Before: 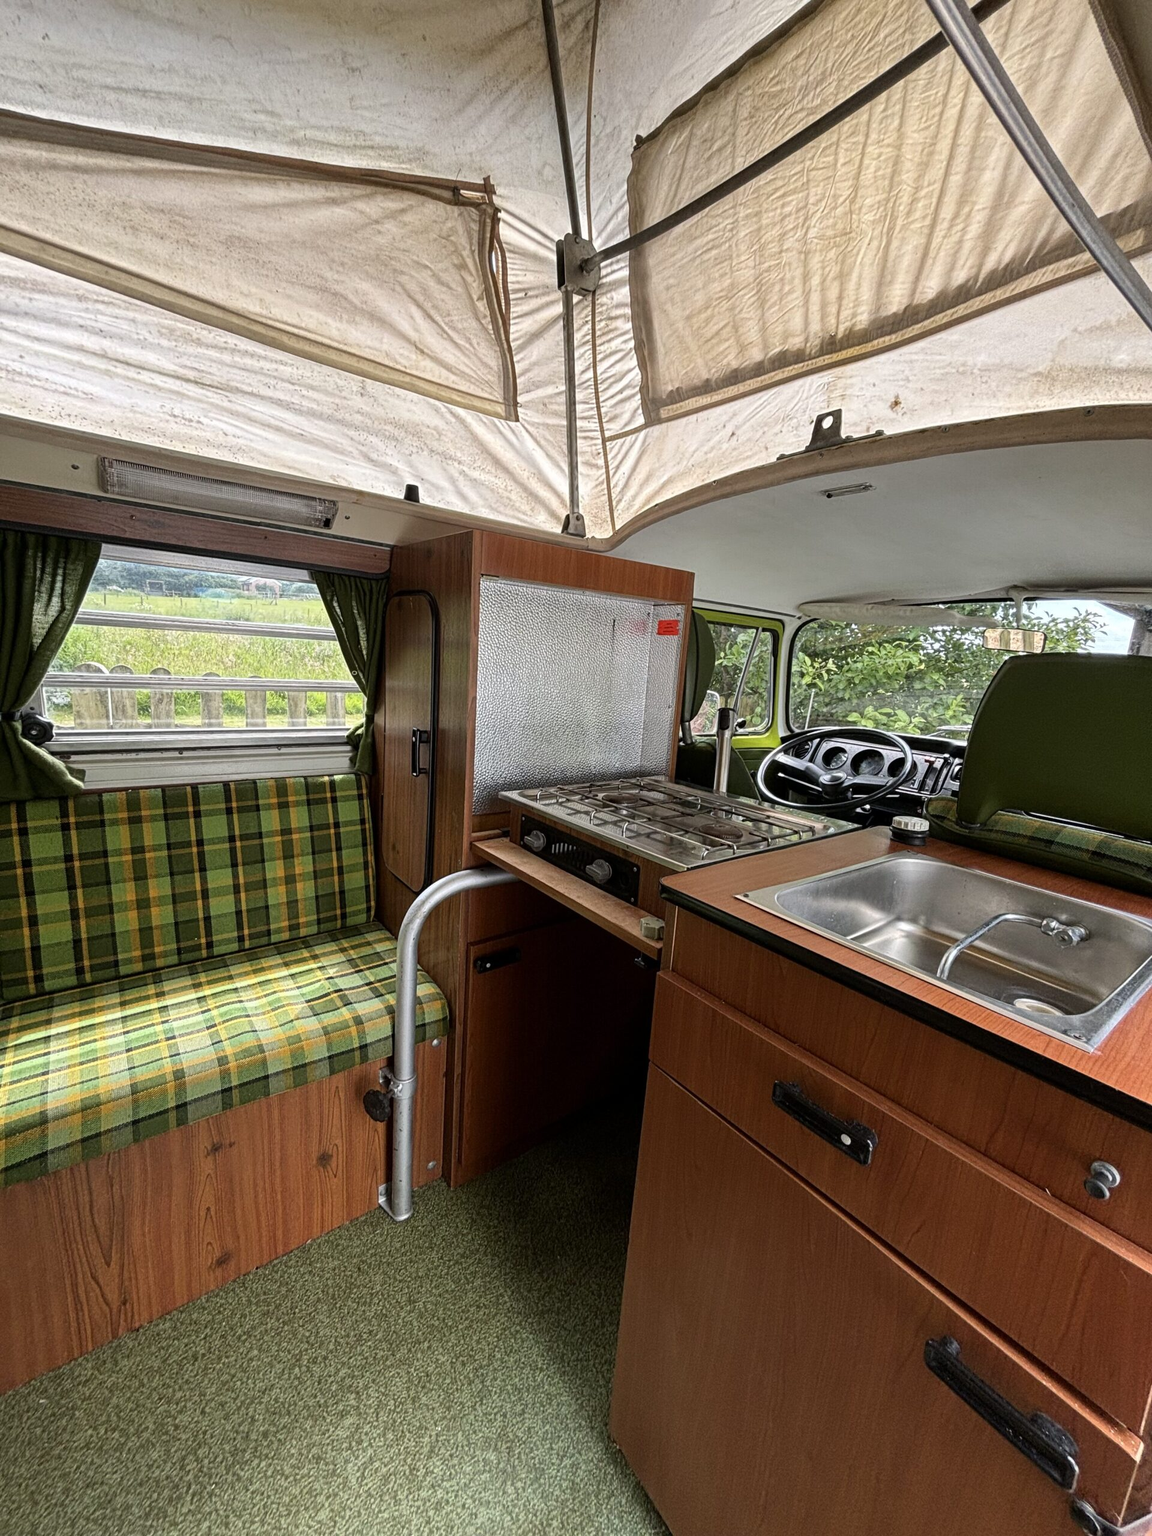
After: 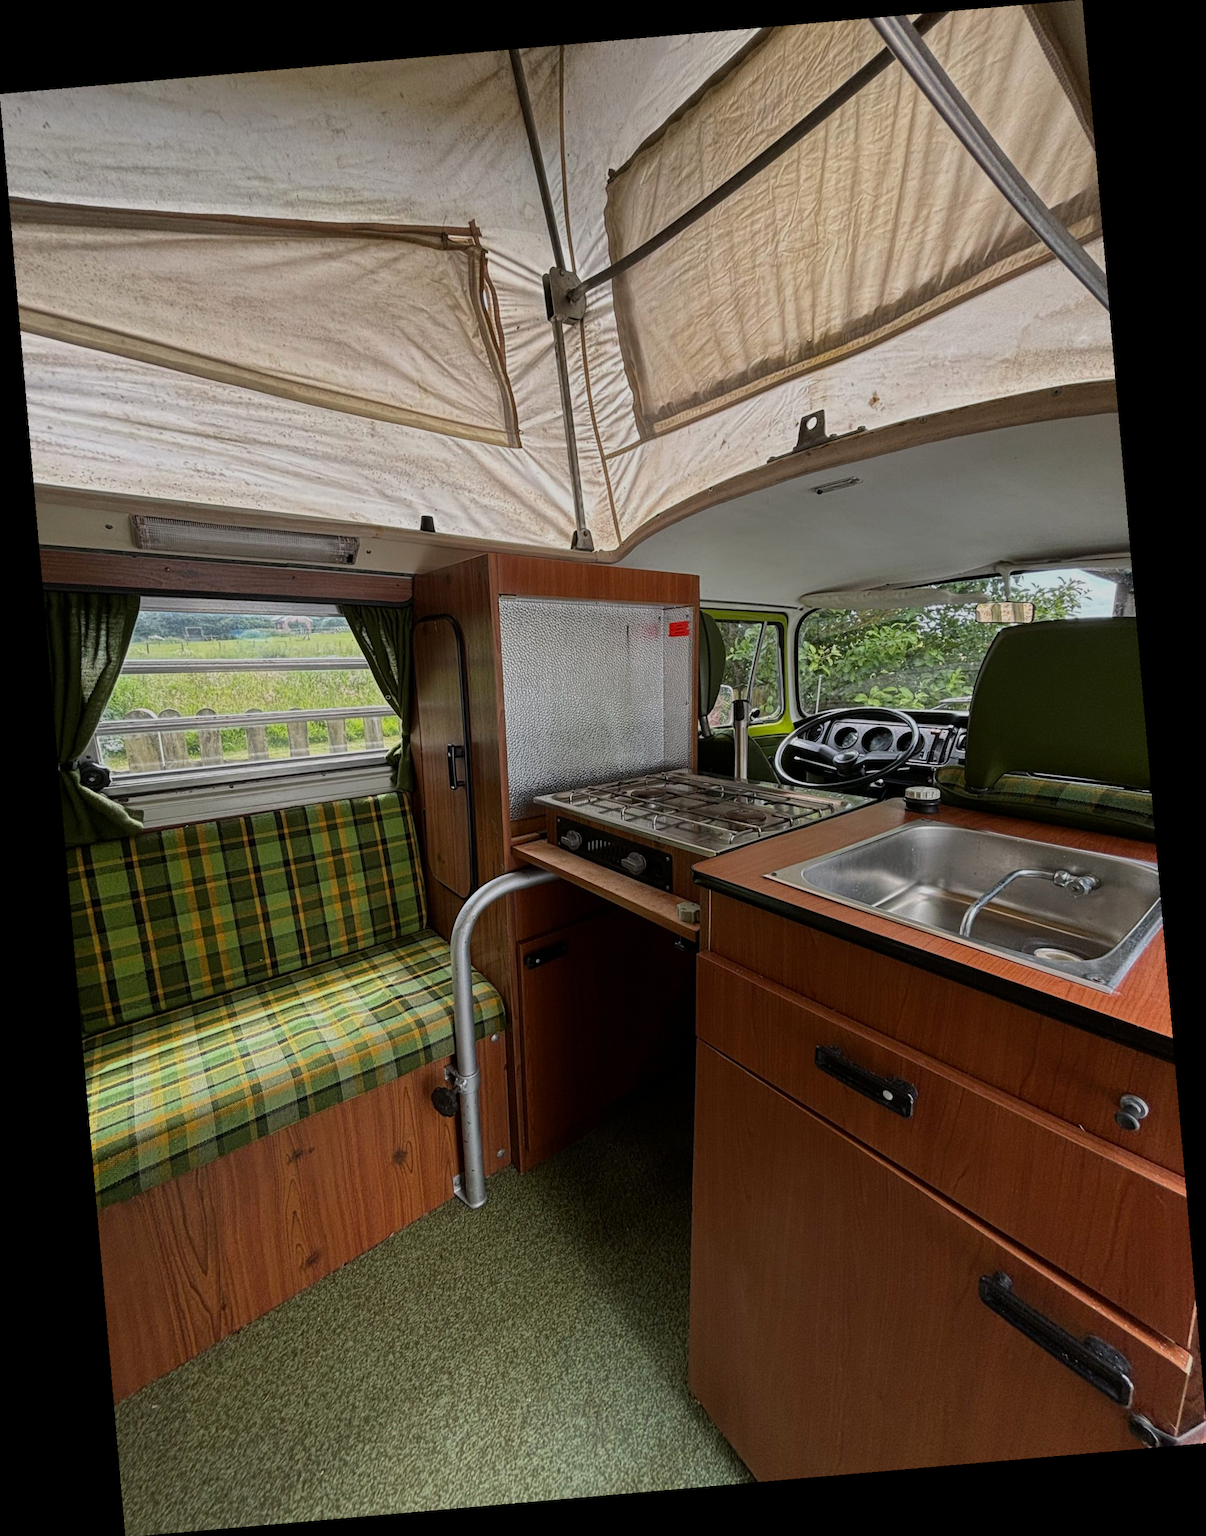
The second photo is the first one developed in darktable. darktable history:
rotate and perspective: rotation -4.98°, automatic cropping off
exposure: exposure -0.582 EV, compensate highlight preservation false
white balance: emerald 1
